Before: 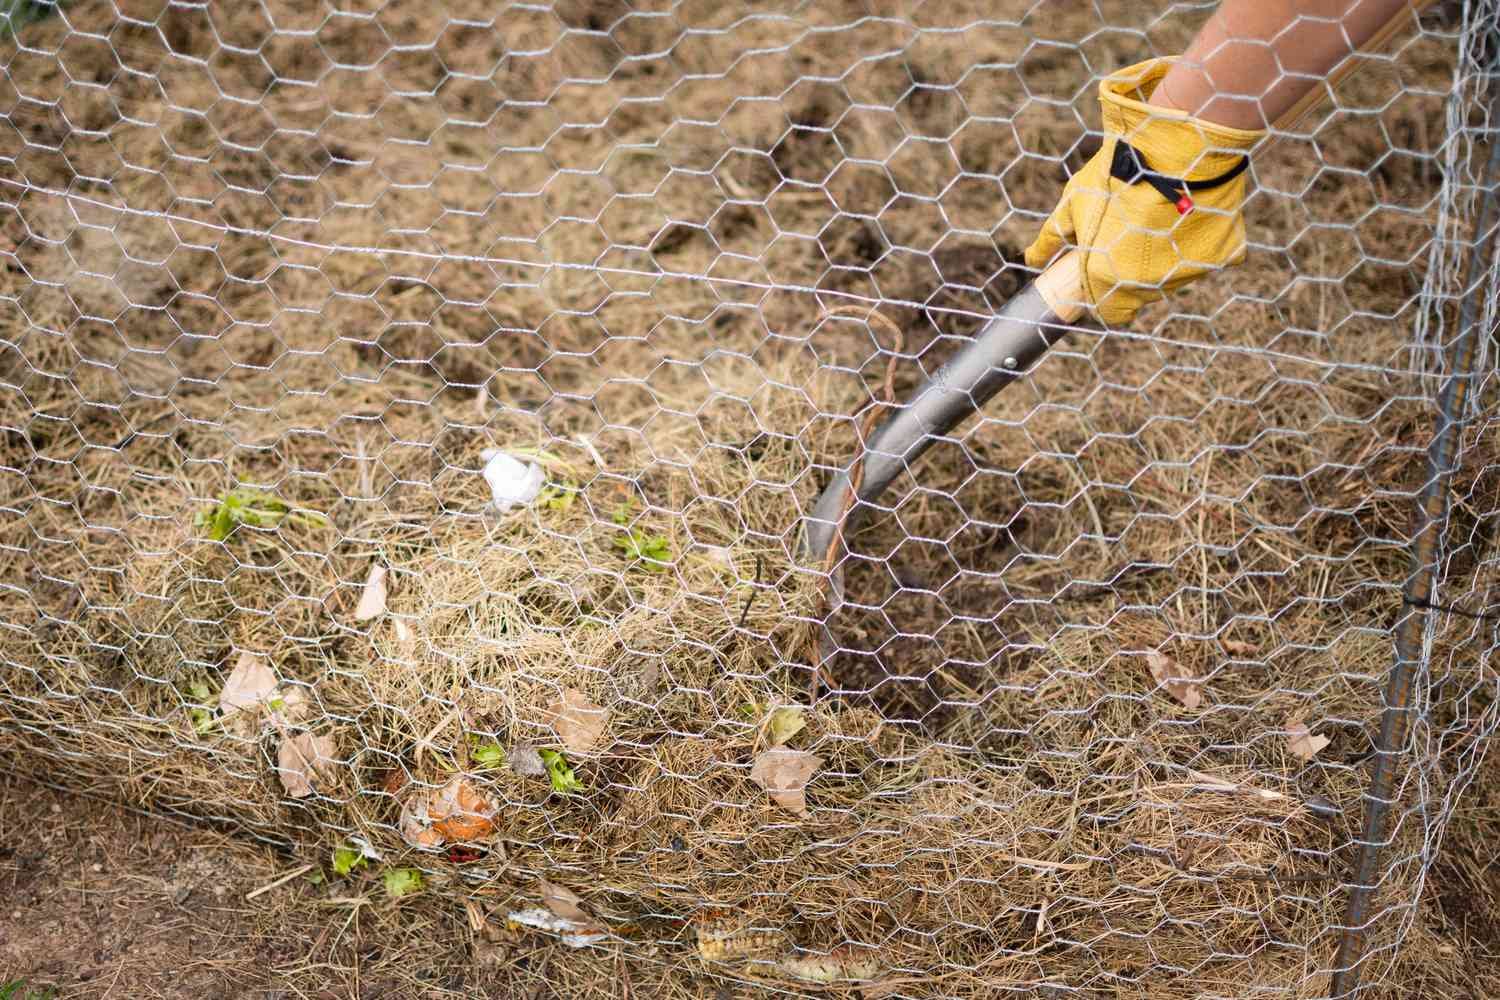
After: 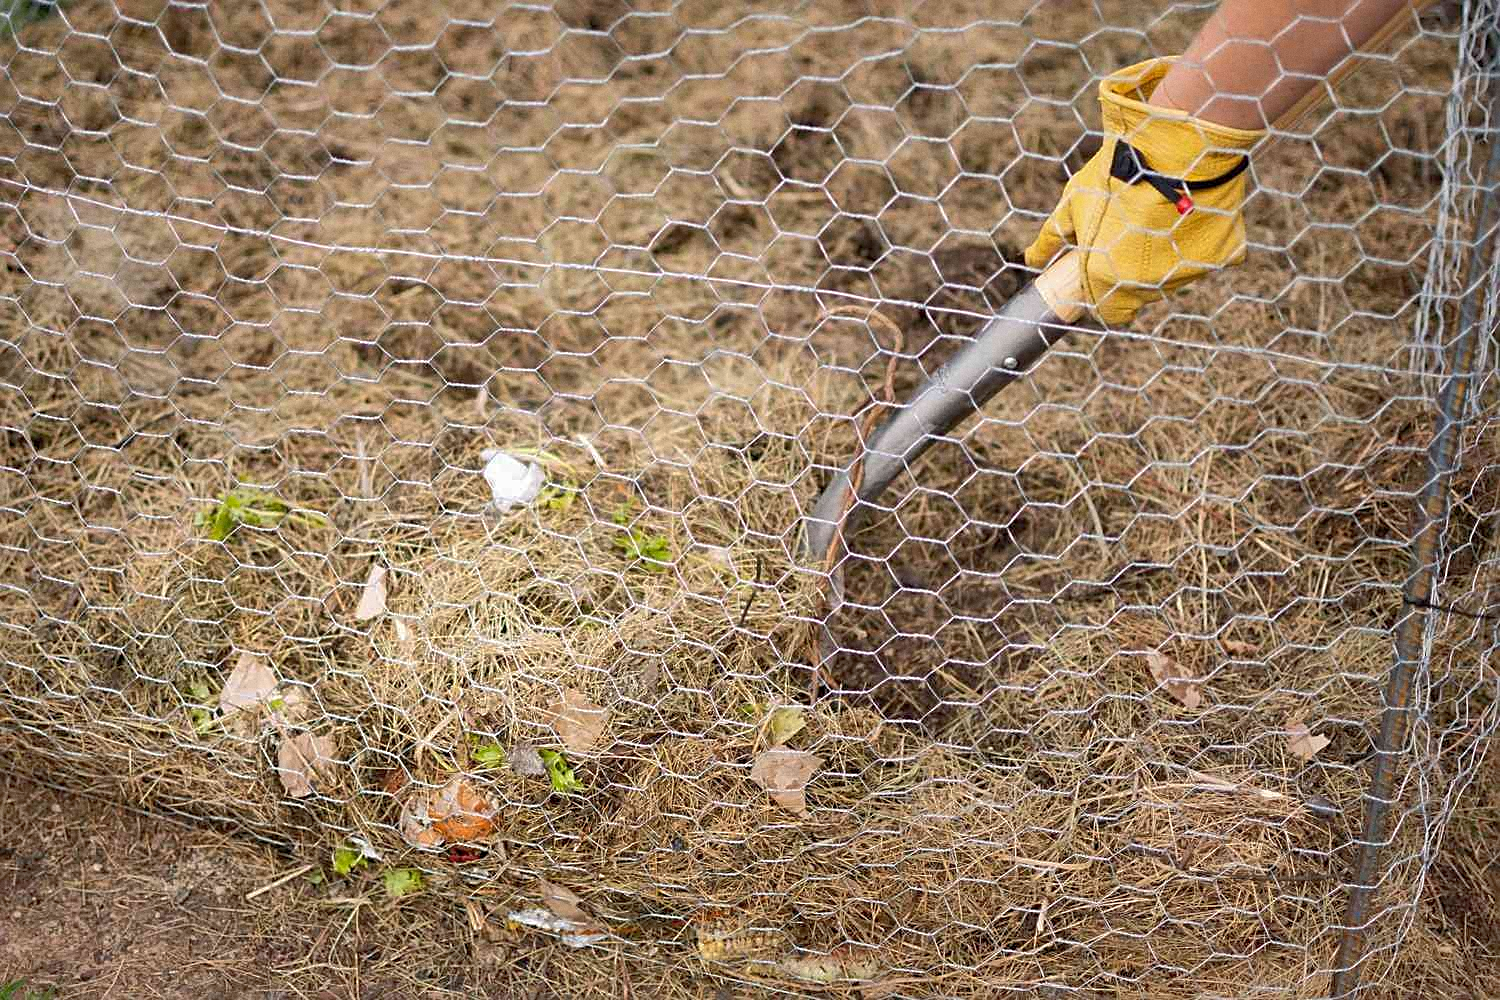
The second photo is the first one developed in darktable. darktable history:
grain: coarseness 0.09 ISO, strength 16.61%
sharpen: on, module defaults
shadows and highlights: on, module defaults
